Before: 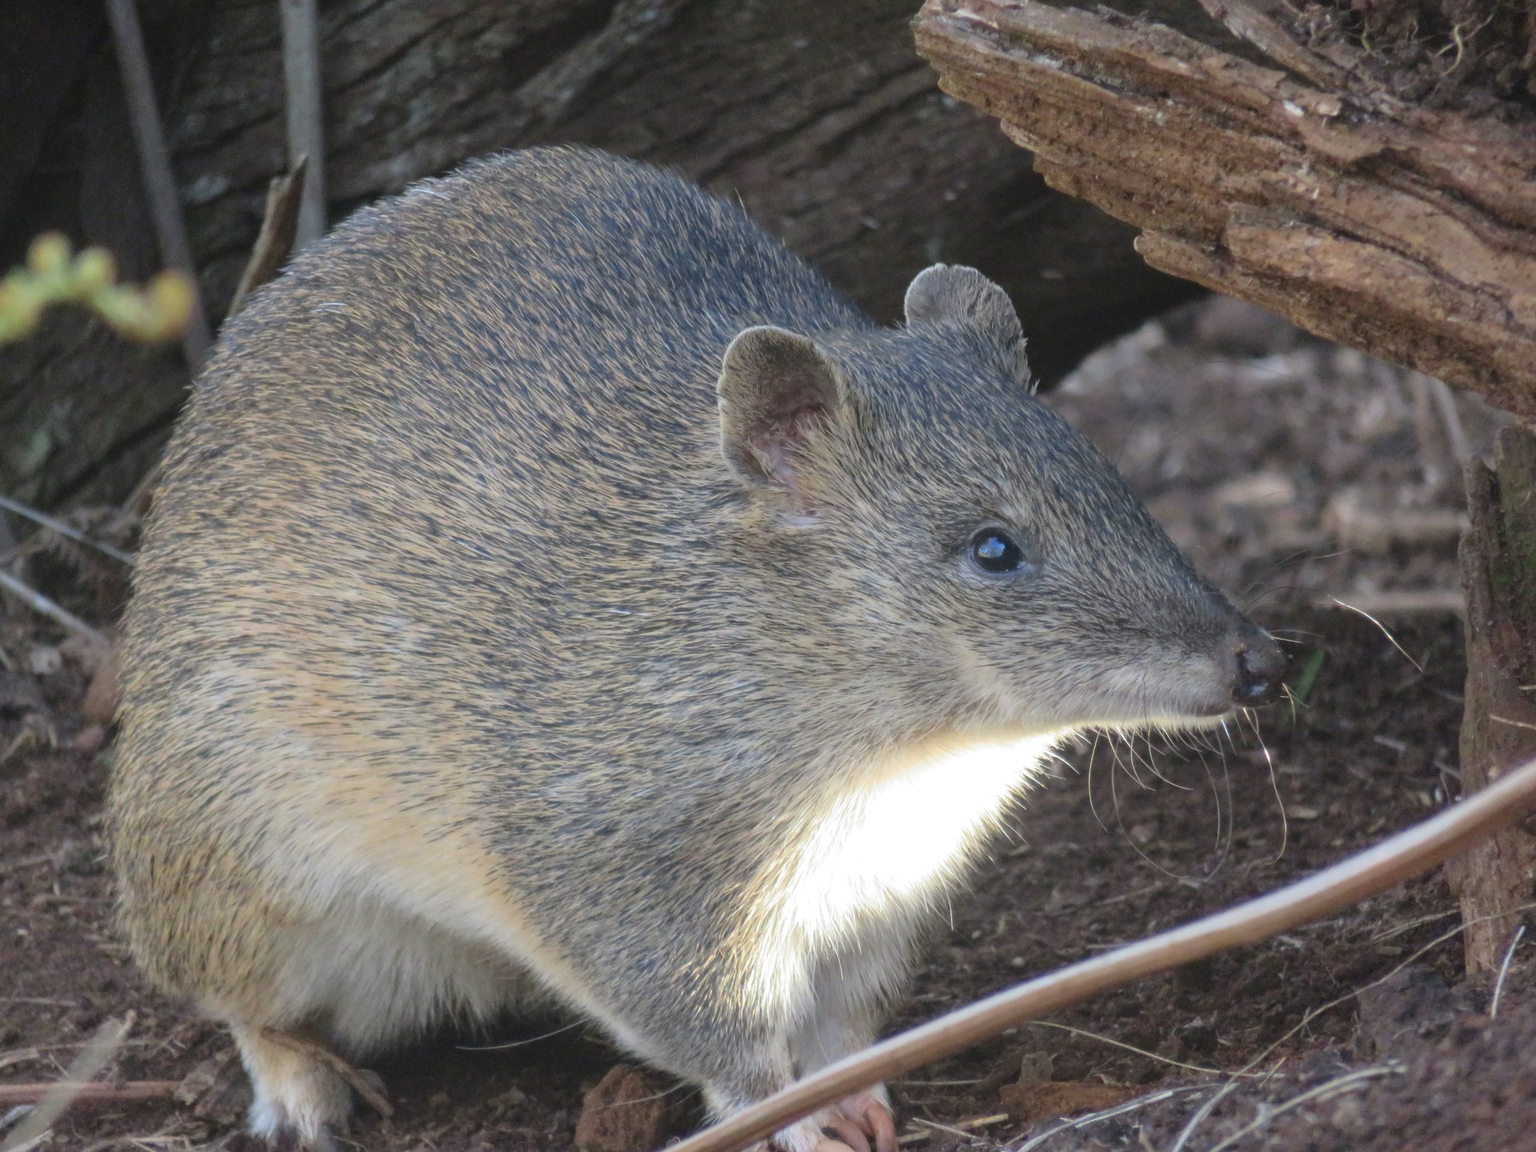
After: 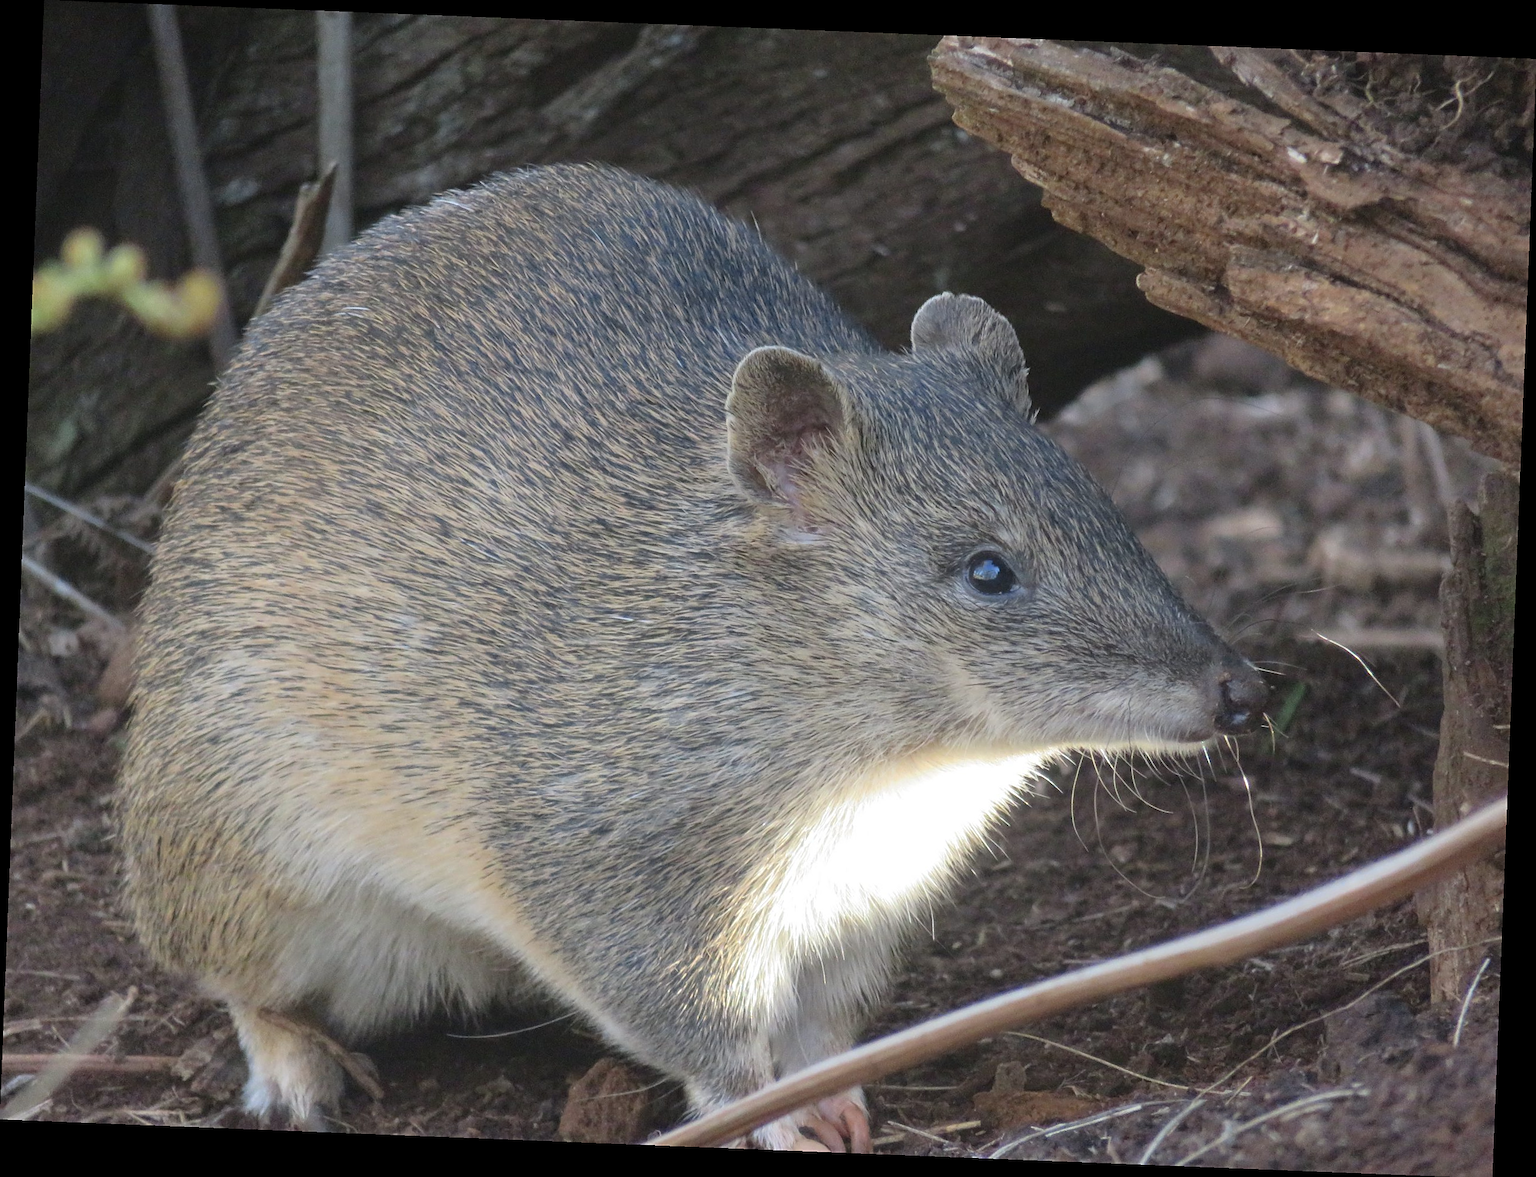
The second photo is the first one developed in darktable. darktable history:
sharpen: amount 0.478
rotate and perspective: rotation 2.27°, automatic cropping off
exposure: compensate highlight preservation false
contrast brightness saturation: saturation -0.05
